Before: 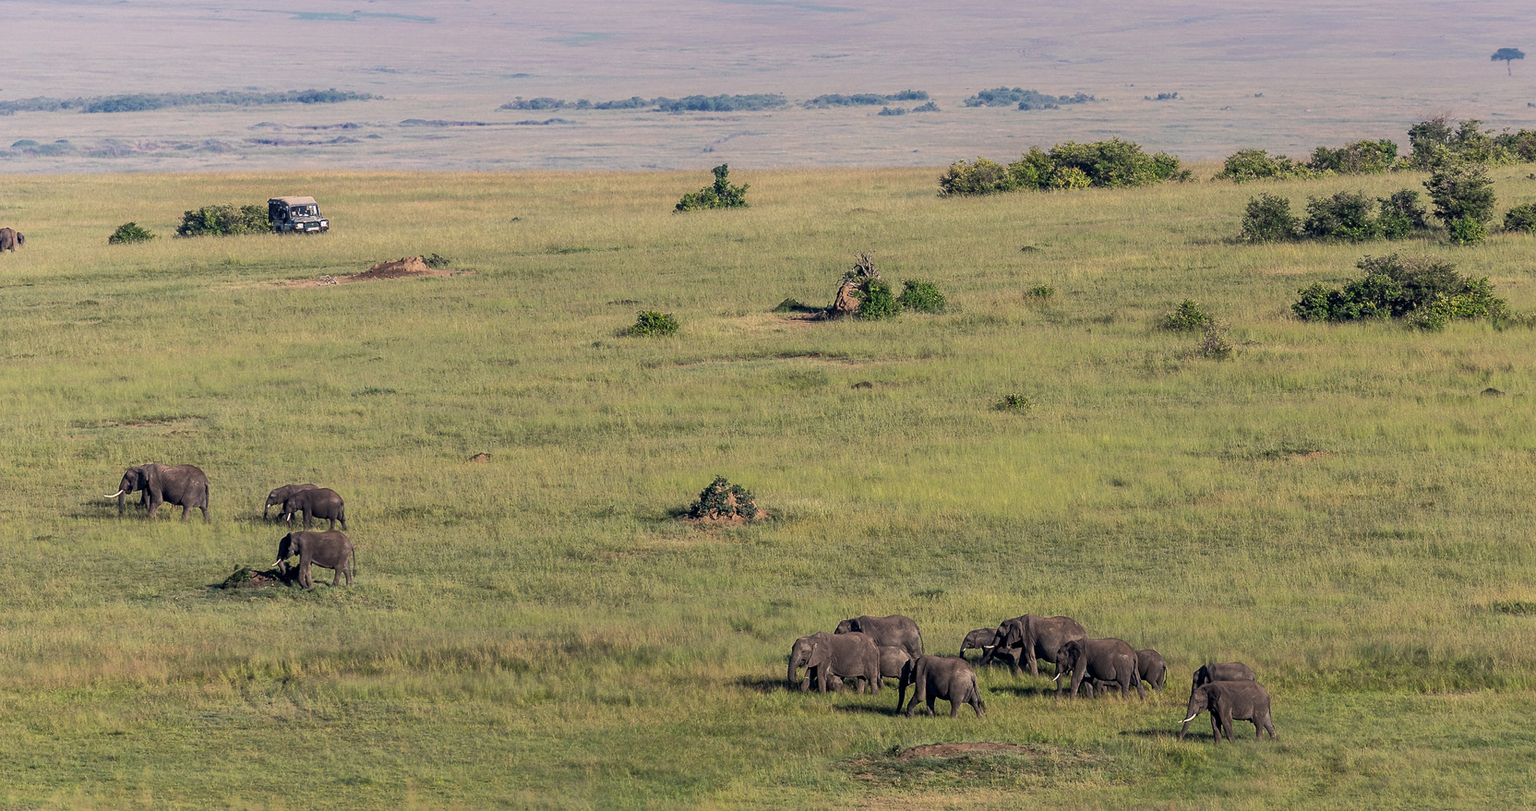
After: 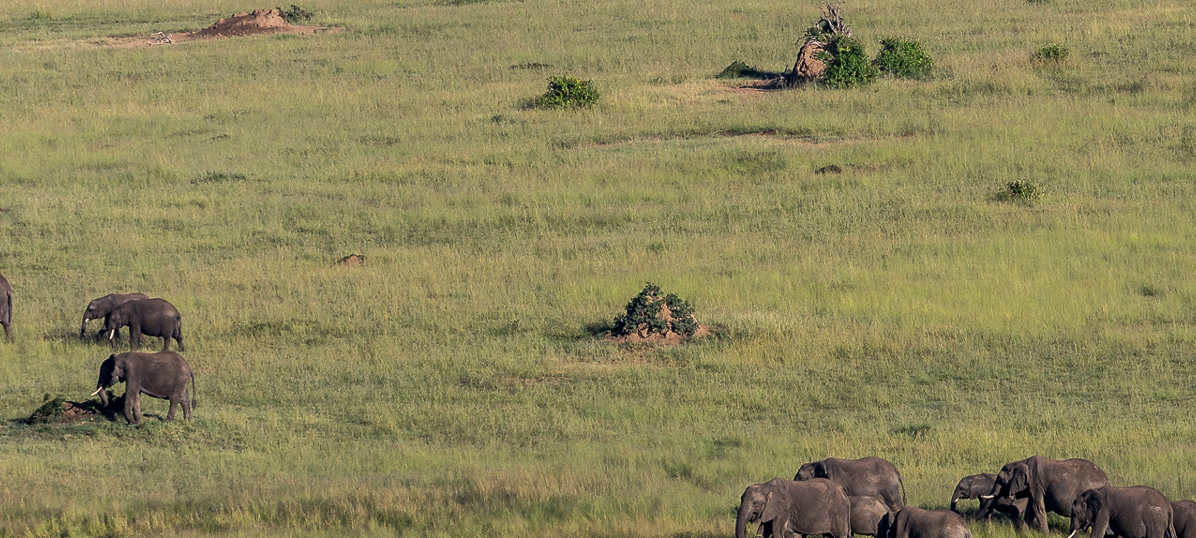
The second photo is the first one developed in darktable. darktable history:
crop: left 13.019%, top 30.831%, right 24.645%, bottom 16.044%
